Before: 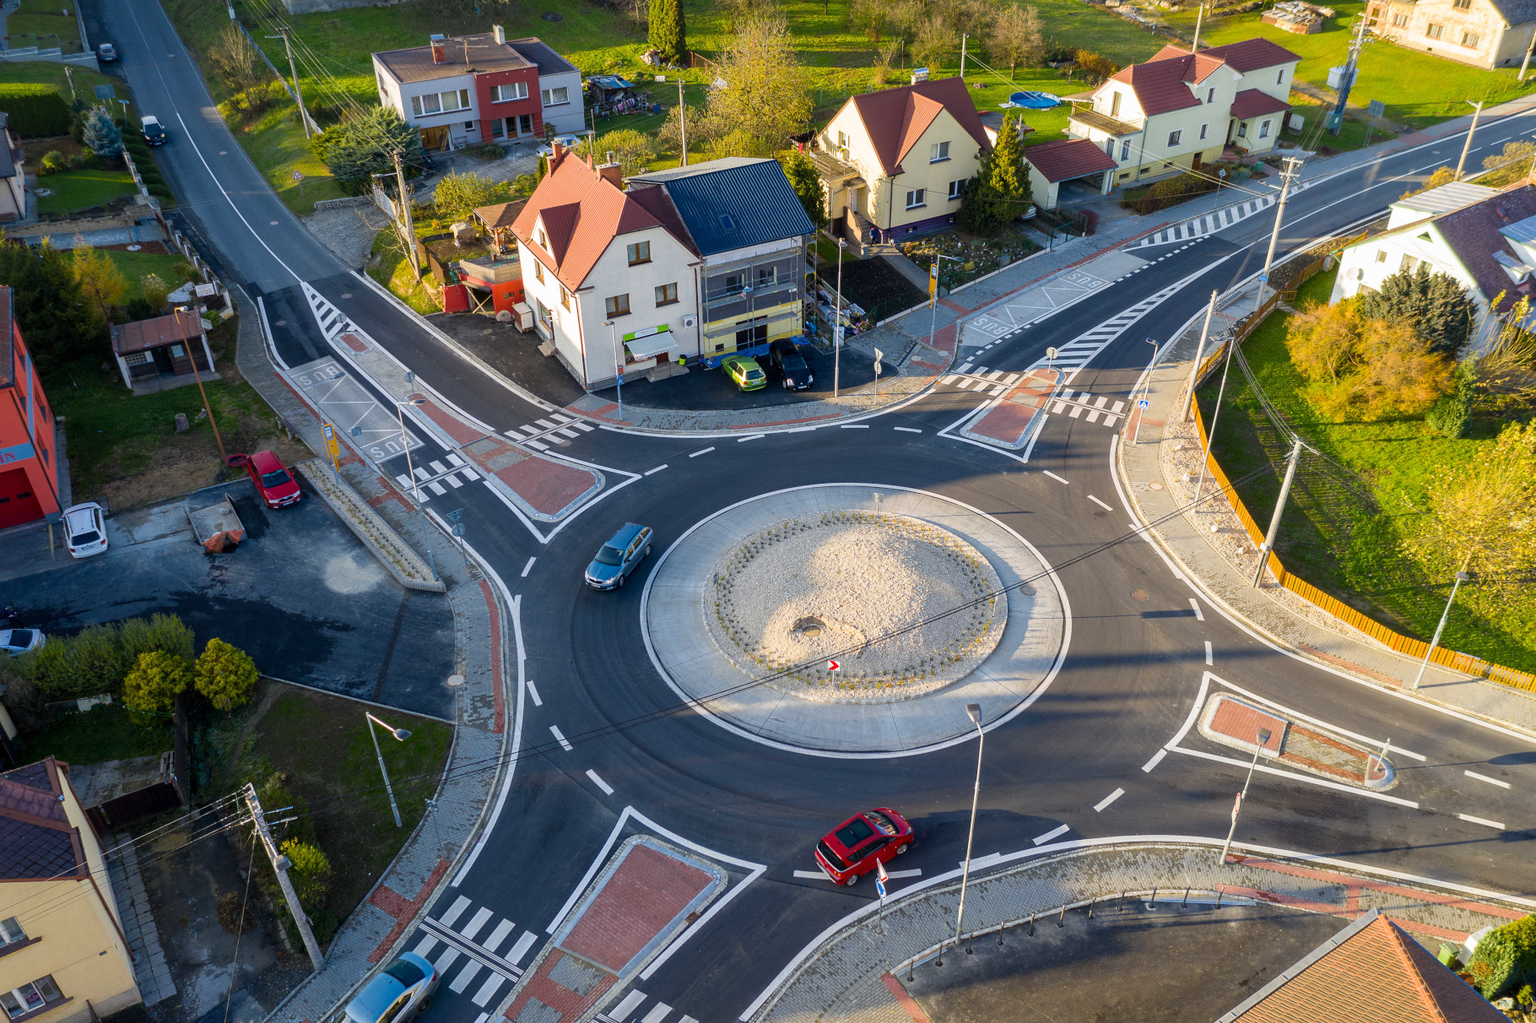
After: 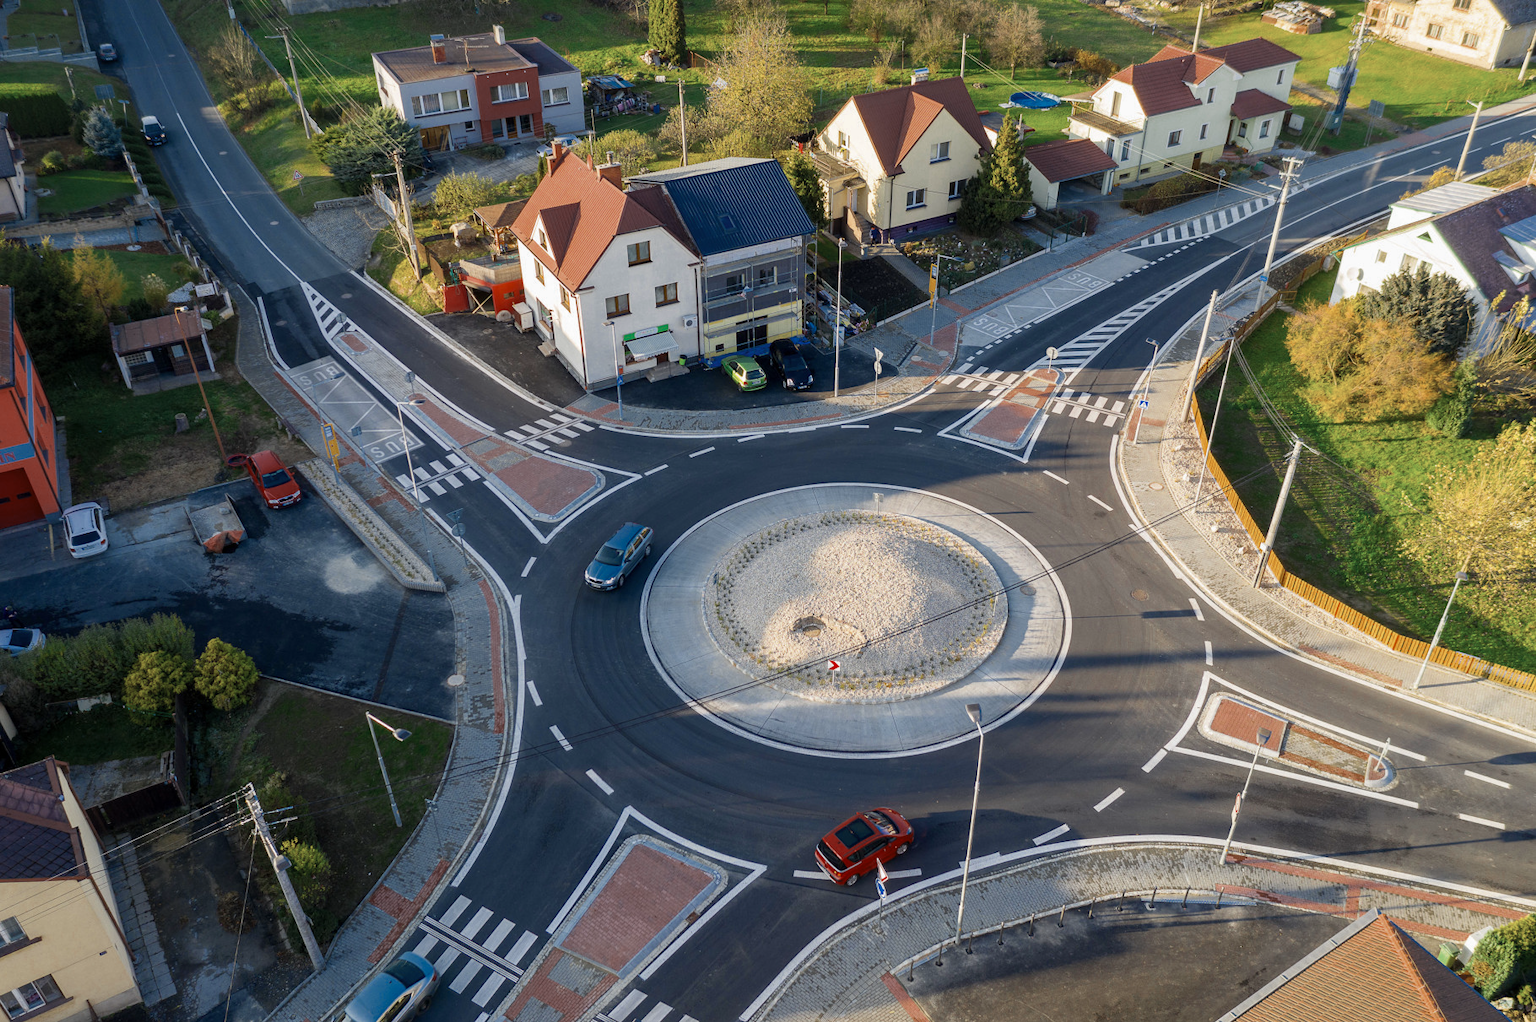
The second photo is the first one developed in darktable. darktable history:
color zones: curves: ch0 [(0, 0.5) (0.125, 0.4) (0.25, 0.5) (0.375, 0.4) (0.5, 0.4) (0.625, 0.35) (0.75, 0.35) (0.875, 0.5)]; ch1 [(0, 0.35) (0.125, 0.45) (0.25, 0.35) (0.375, 0.35) (0.5, 0.35) (0.625, 0.35) (0.75, 0.45) (0.875, 0.35)]; ch2 [(0, 0.6) (0.125, 0.5) (0.25, 0.5) (0.375, 0.6) (0.5, 0.6) (0.625, 0.5) (0.75, 0.5) (0.875, 0.5)]
exposure: exposure -0.03 EV, compensate highlight preservation false
